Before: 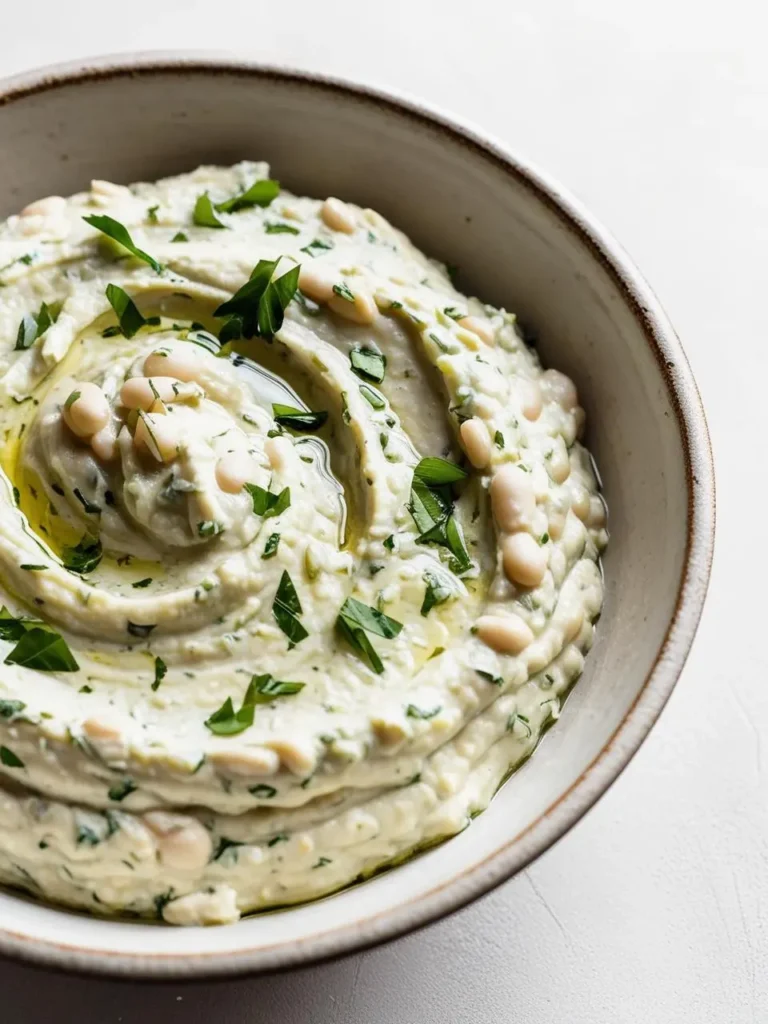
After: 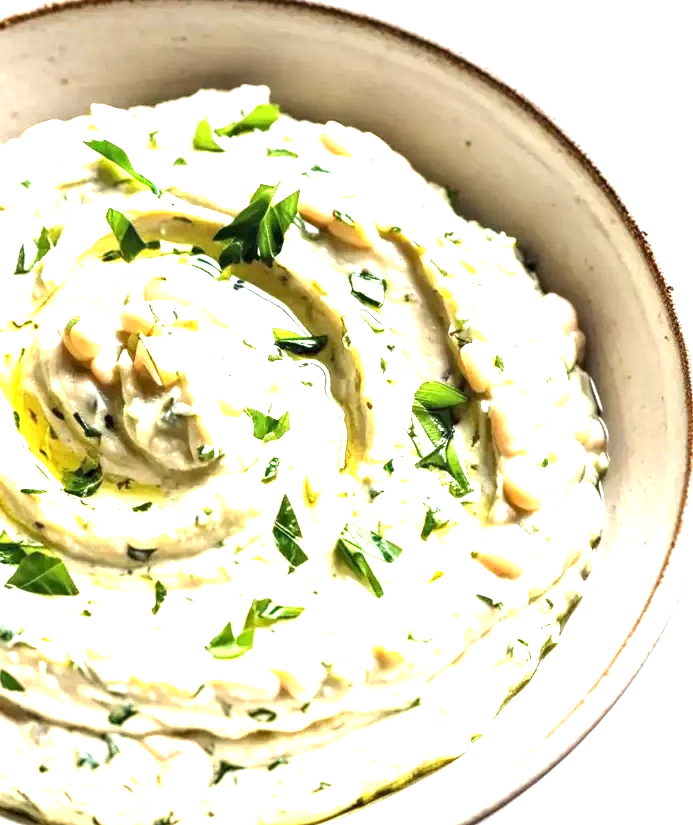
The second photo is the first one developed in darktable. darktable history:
crop: top 7.461%, right 9.736%, bottom 11.917%
contrast equalizer: y [[0.502, 0.505, 0.512, 0.529, 0.564, 0.588], [0.5 ×6], [0.502, 0.505, 0.512, 0.529, 0.564, 0.588], [0, 0.001, 0.001, 0.004, 0.008, 0.011], [0, 0.001, 0.001, 0.004, 0.008, 0.011]]
exposure: black level correction 0, exposure 2.14 EV, compensate exposure bias true, compensate highlight preservation false
